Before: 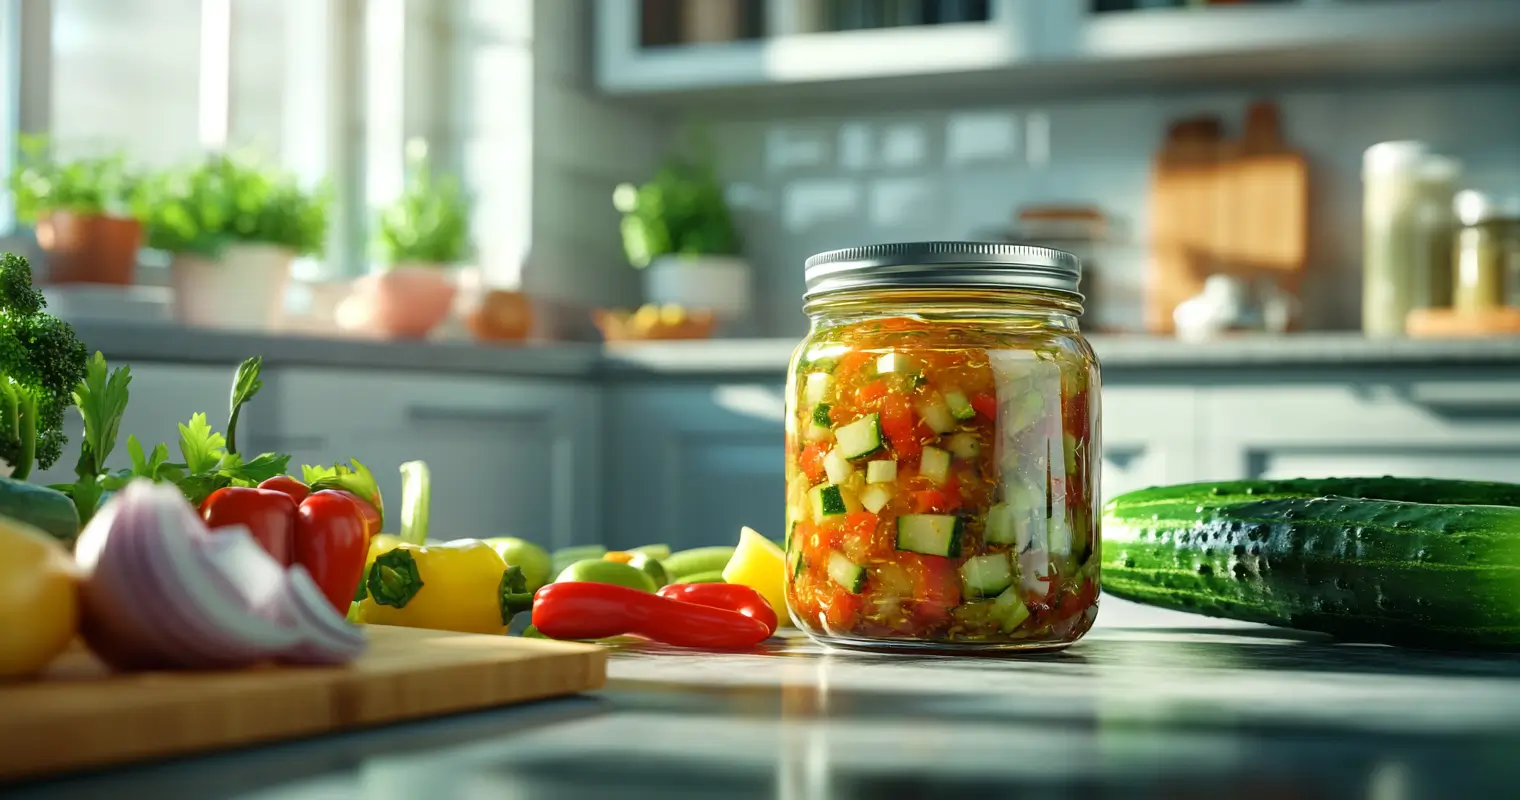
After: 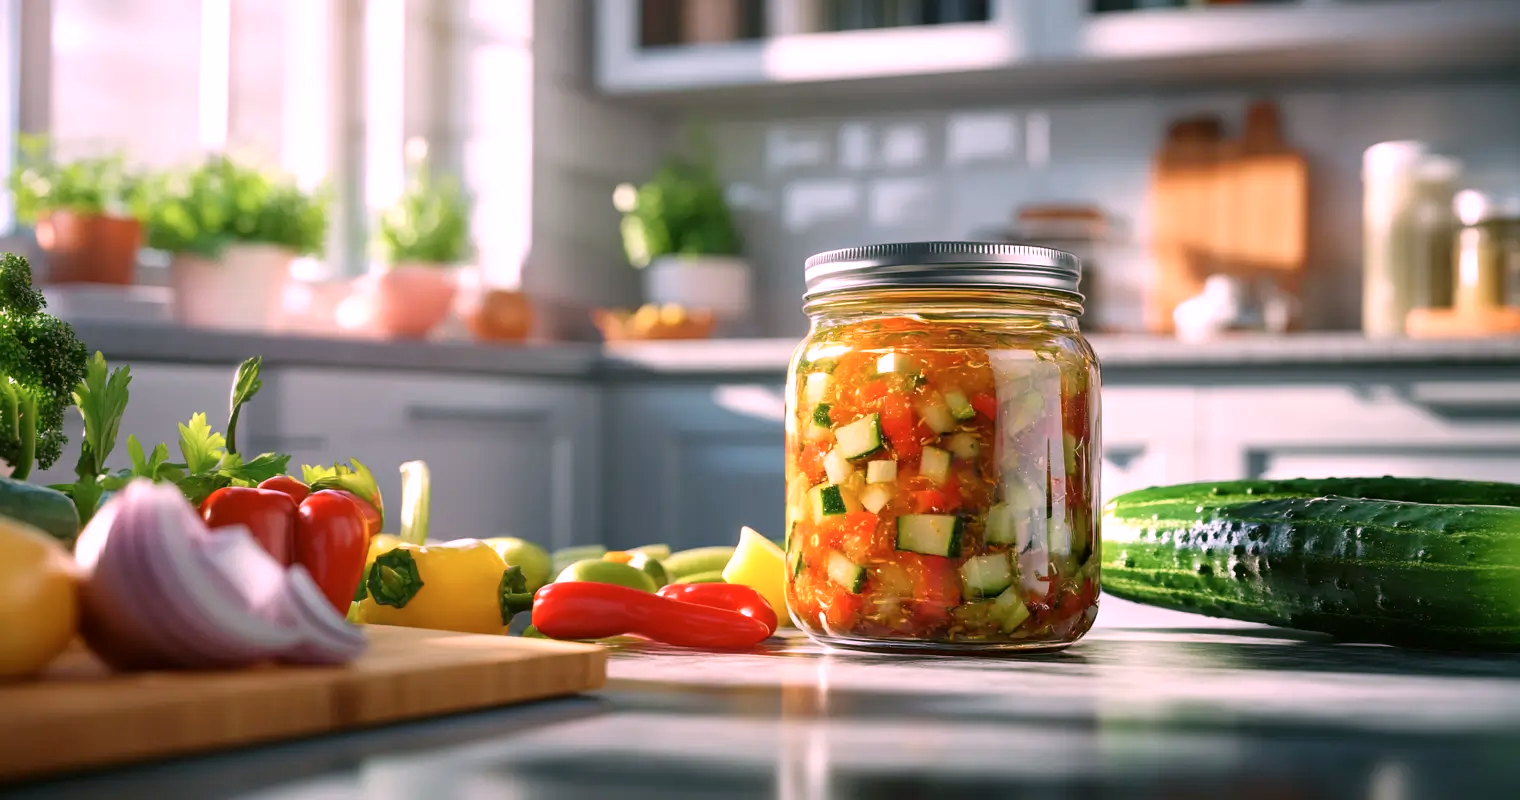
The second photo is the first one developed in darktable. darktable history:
color correction: highlights a* 3.12, highlights b* -1.55, shadows a* -0.101, shadows b* 2.52, saturation 0.98
white balance: red 1.188, blue 1.11
contrast brightness saturation: saturation -0.05
